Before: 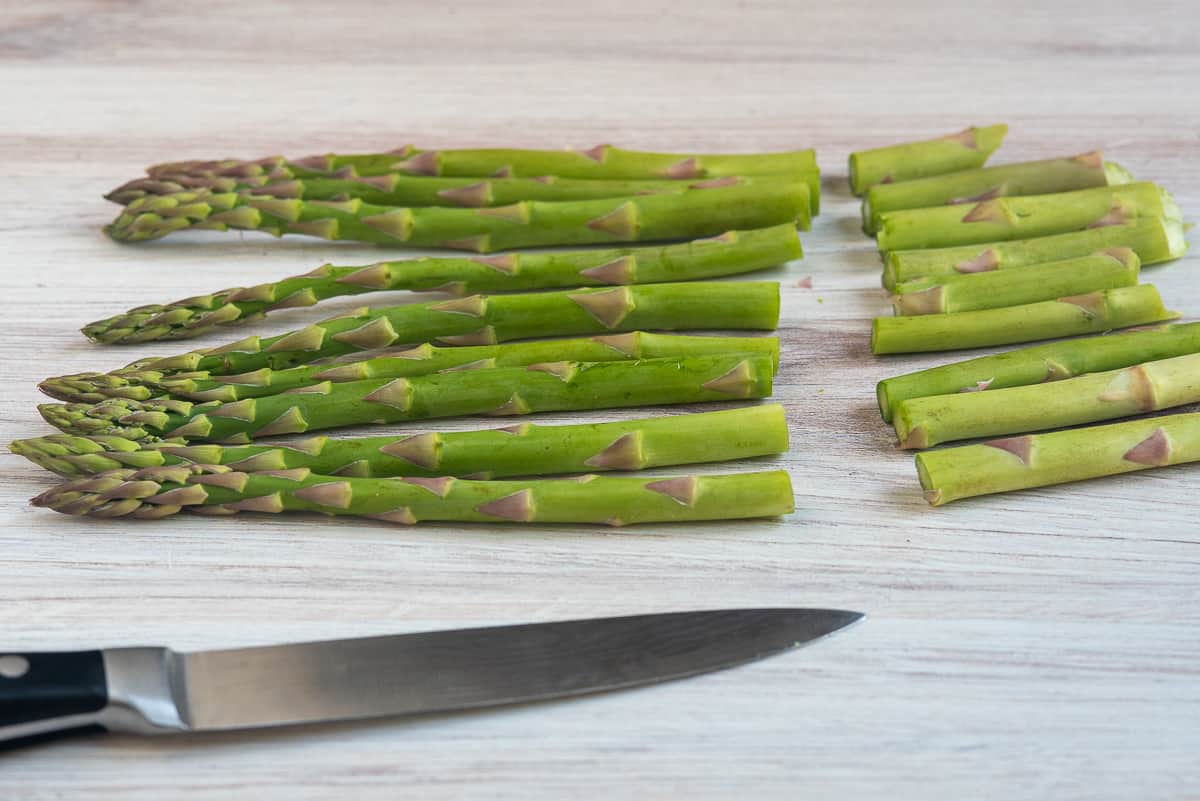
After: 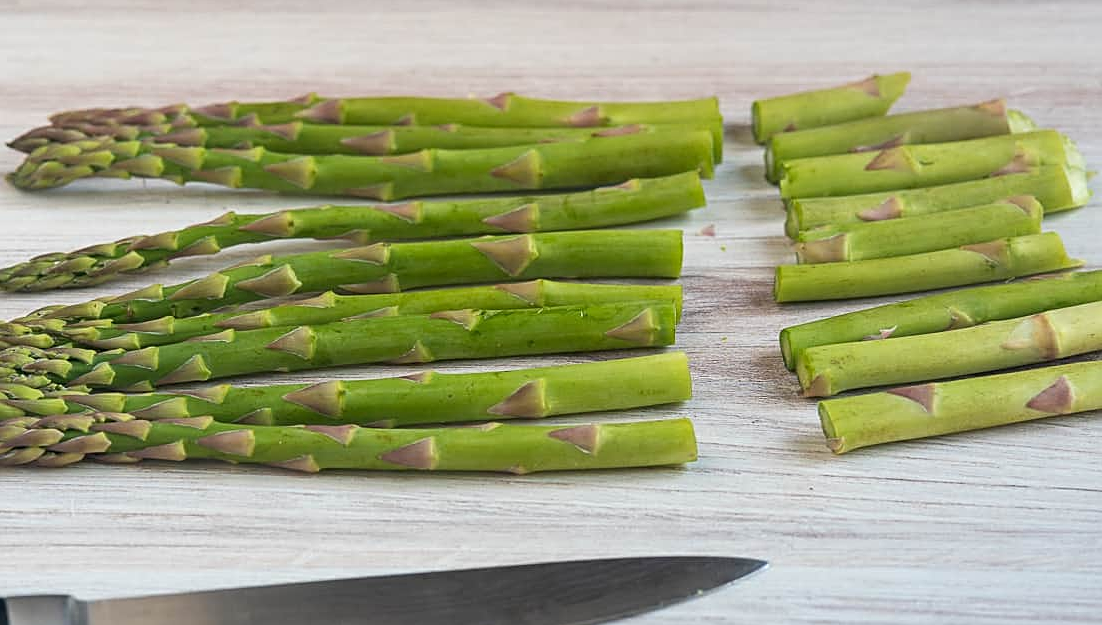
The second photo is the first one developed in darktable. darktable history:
crop: left 8.1%, top 6.534%, bottom 15.344%
sharpen: on, module defaults
